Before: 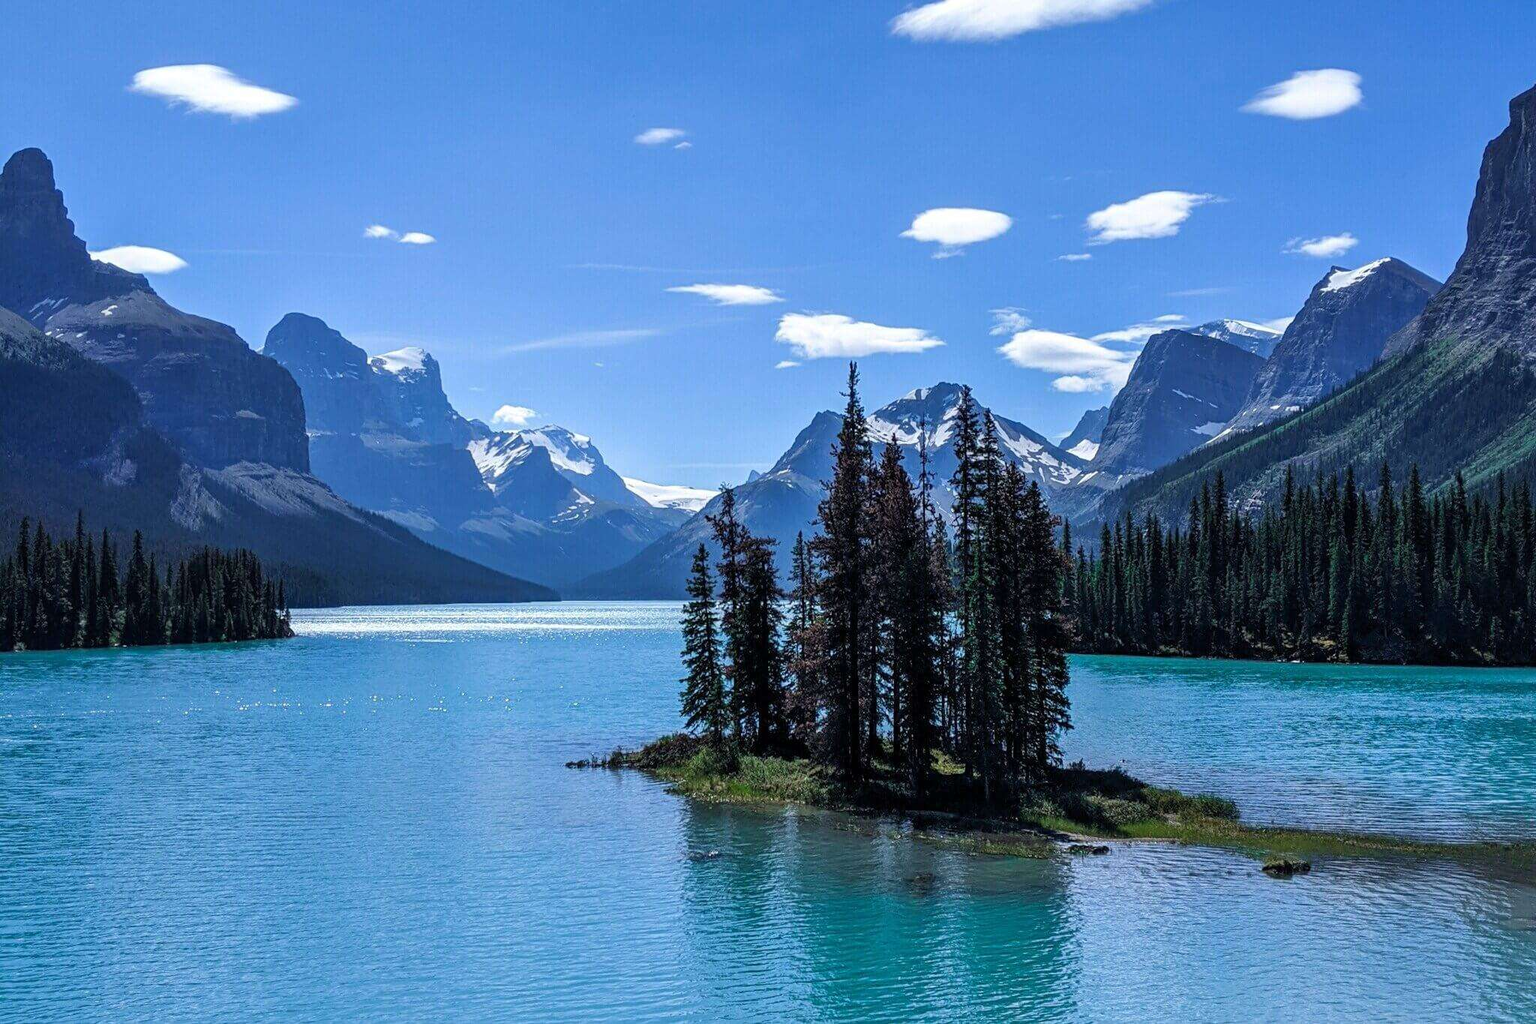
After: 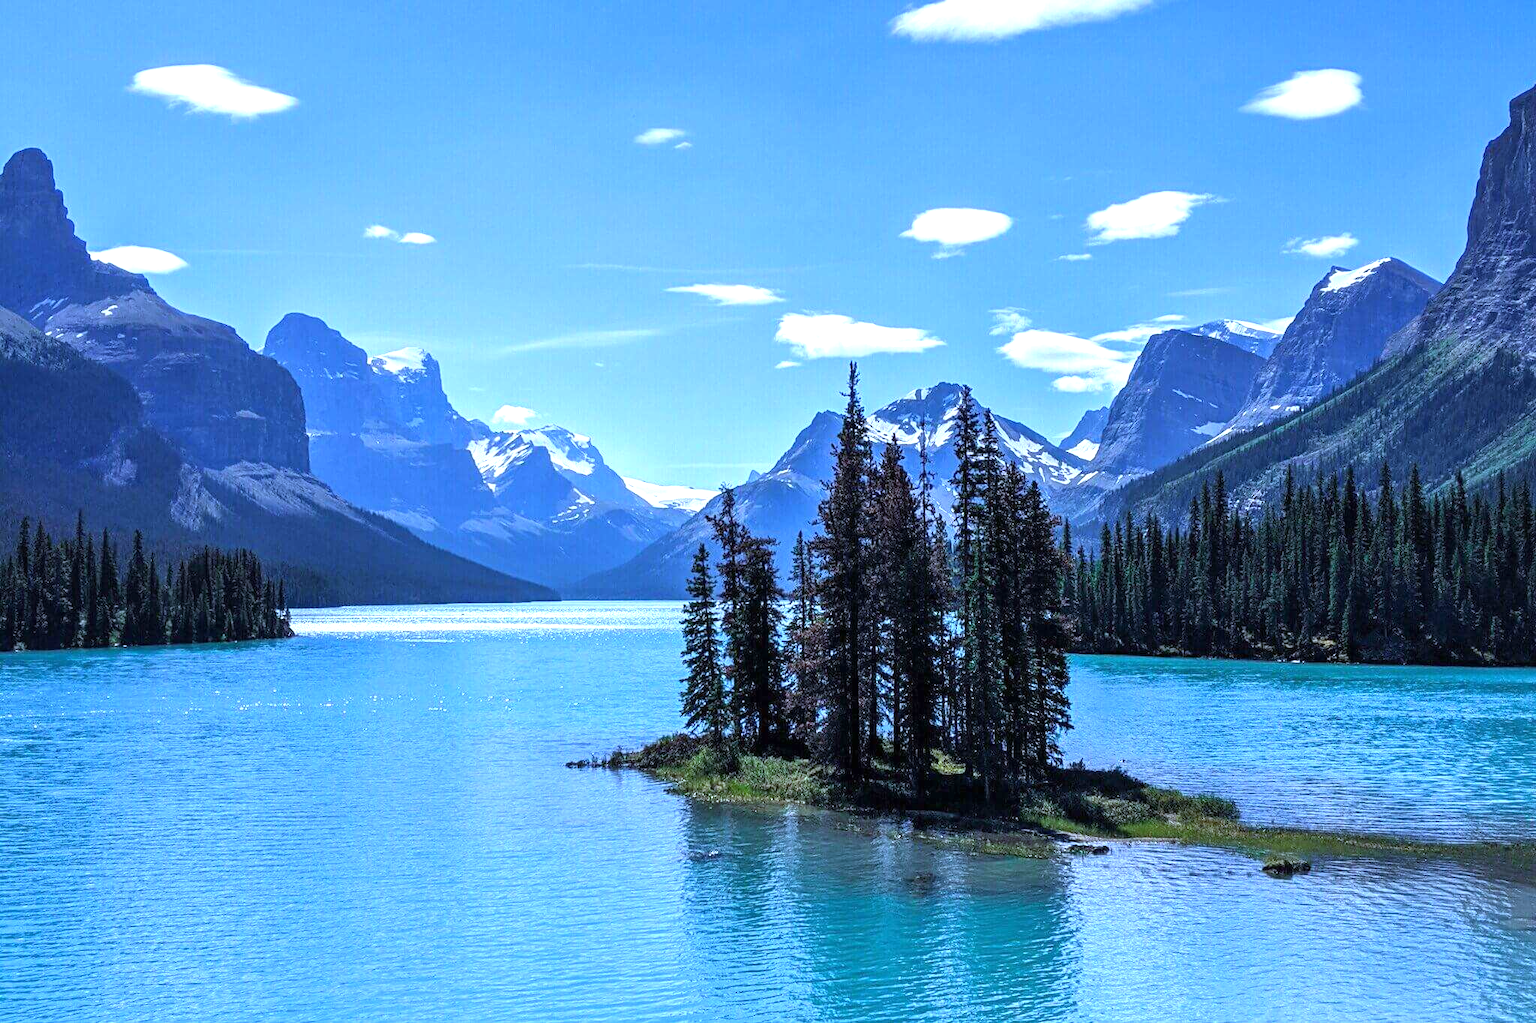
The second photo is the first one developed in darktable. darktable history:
exposure: black level correction 0, exposure 0.7 EV, compensate exposure bias true, compensate highlight preservation false
white balance: red 0.926, green 1.003, blue 1.133
